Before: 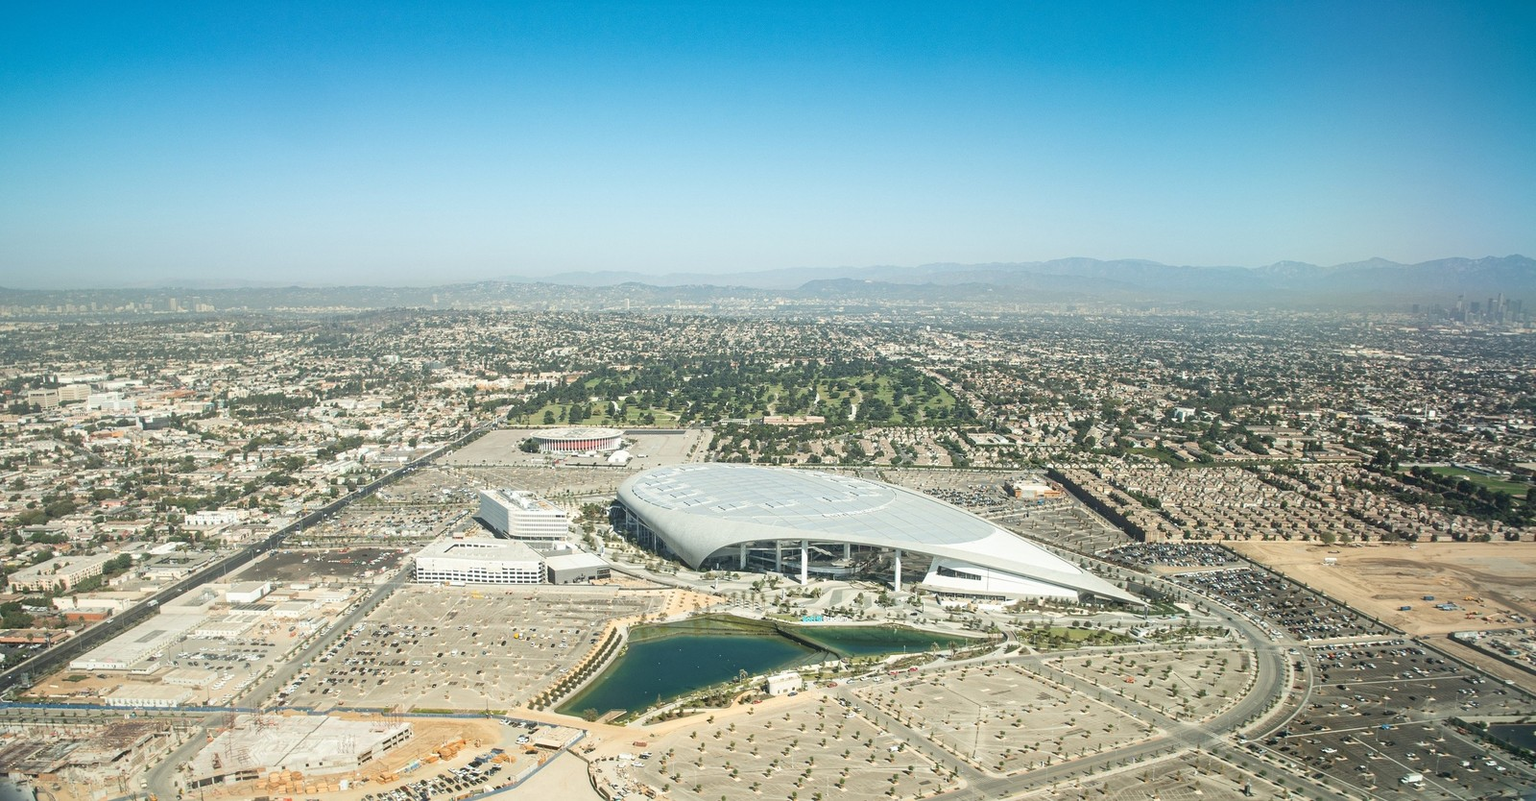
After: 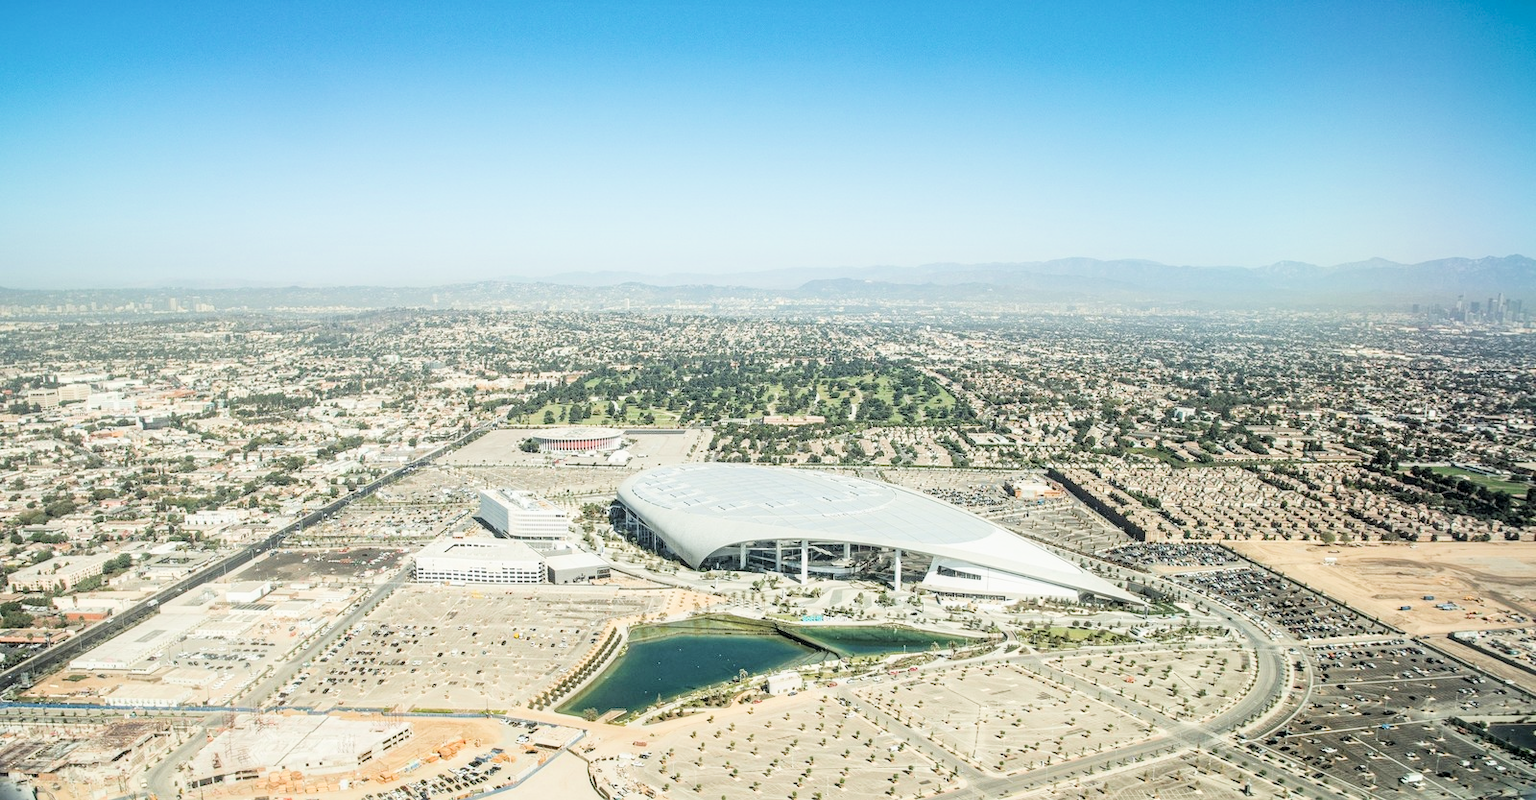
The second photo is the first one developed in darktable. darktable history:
color balance rgb: on, module defaults
local contrast: on, module defaults
filmic rgb: black relative exposure -5 EV, hardness 2.88, contrast 1.3
exposure "scene-referred default": black level correction 0, exposure 0.7 EV, compensate exposure bias true, compensate highlight preservation false
